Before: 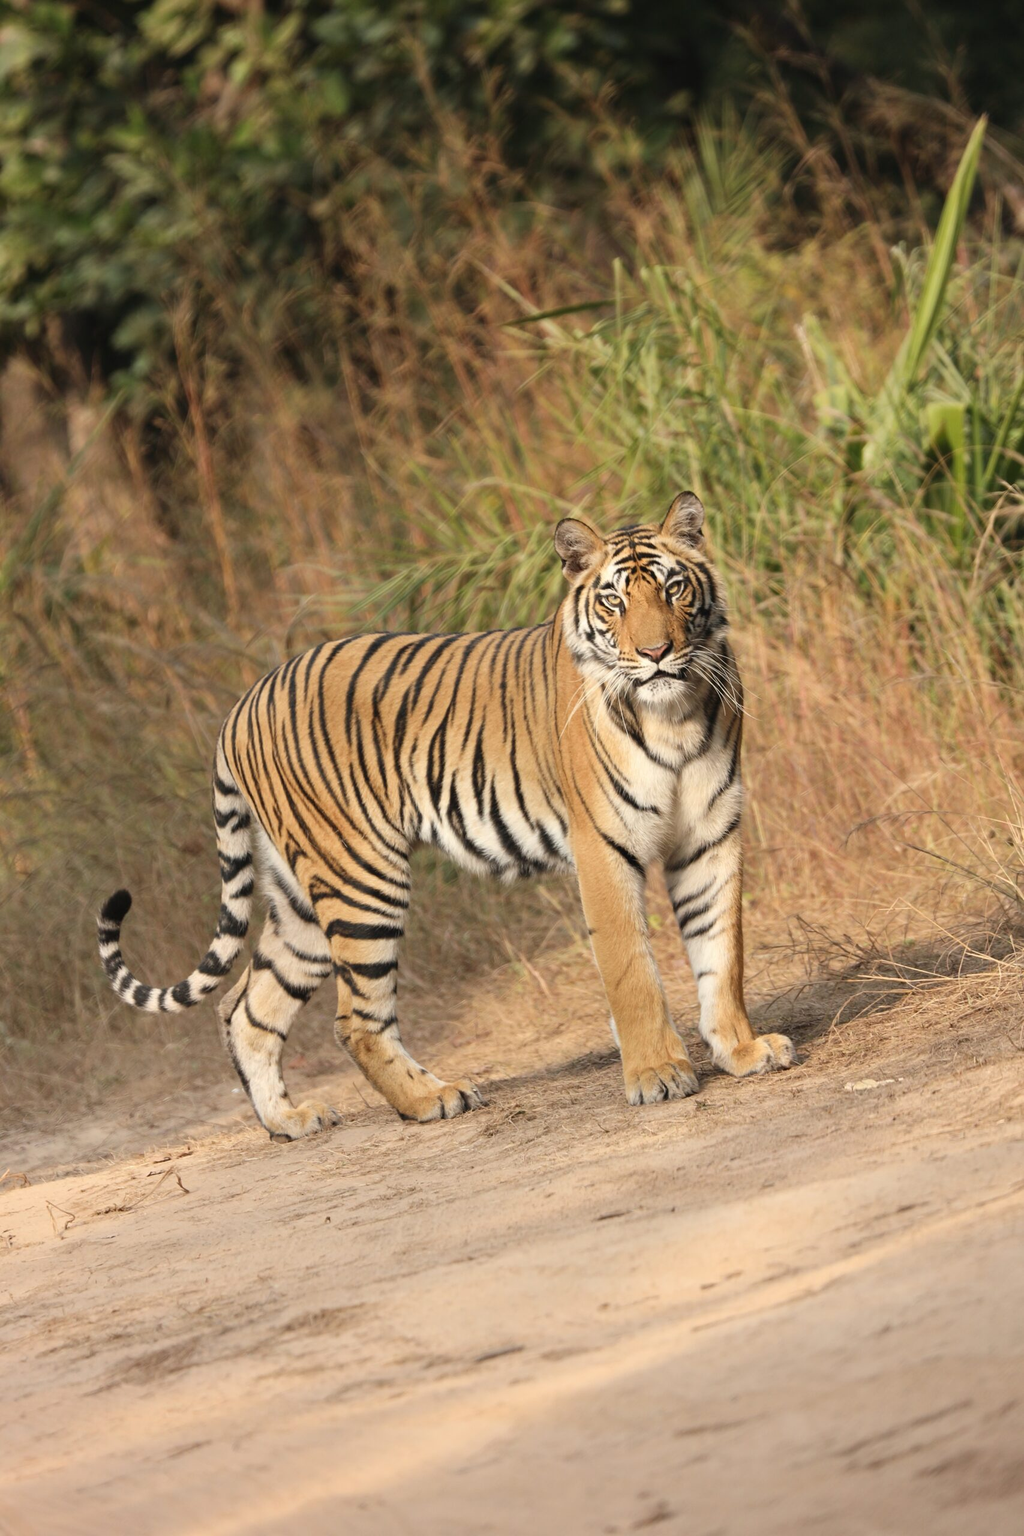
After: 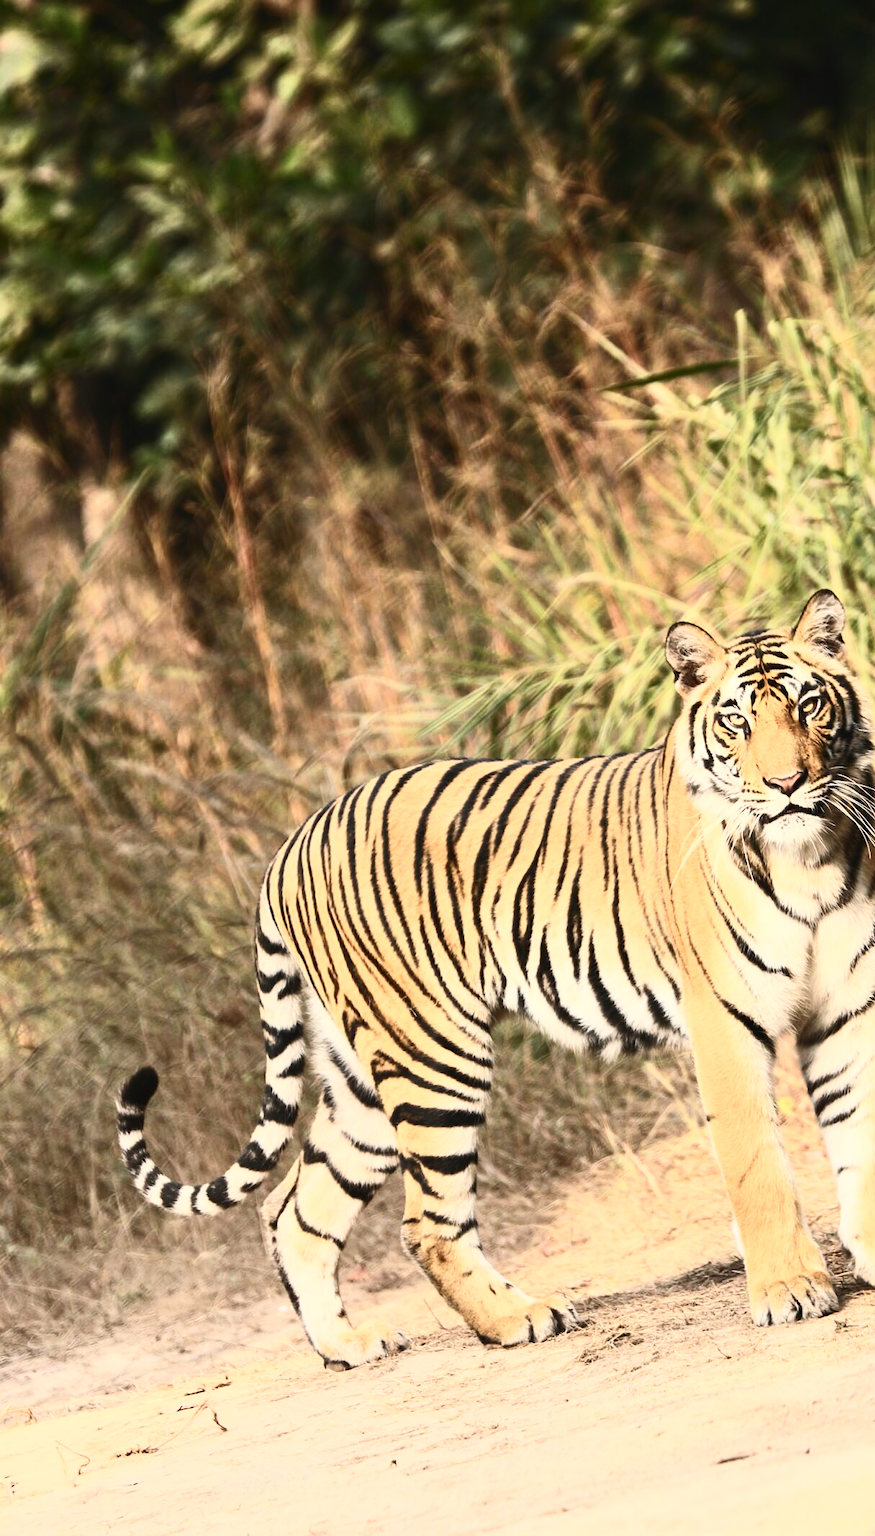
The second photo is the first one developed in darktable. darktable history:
crop: right 28.692%, bottom 16.629%
contrast brightness saturation: contrast 0.635, brightness 0.324, saturation 0.138
base curve: preserve colors none
